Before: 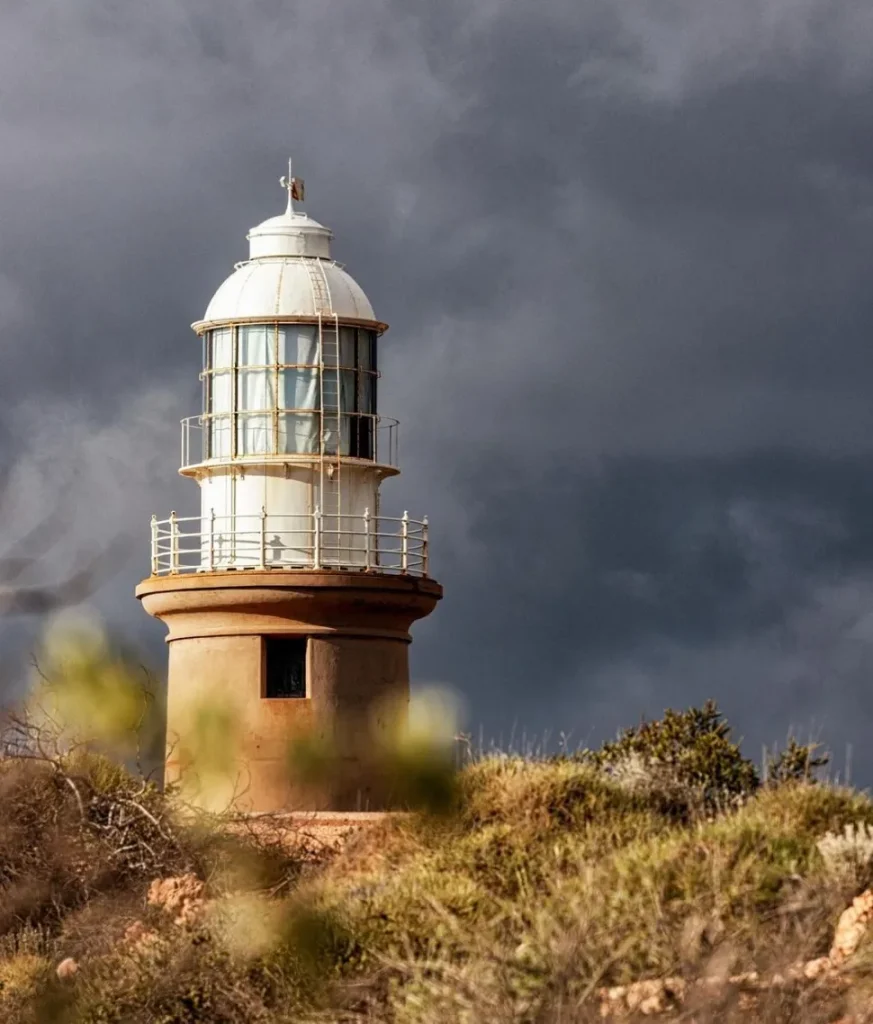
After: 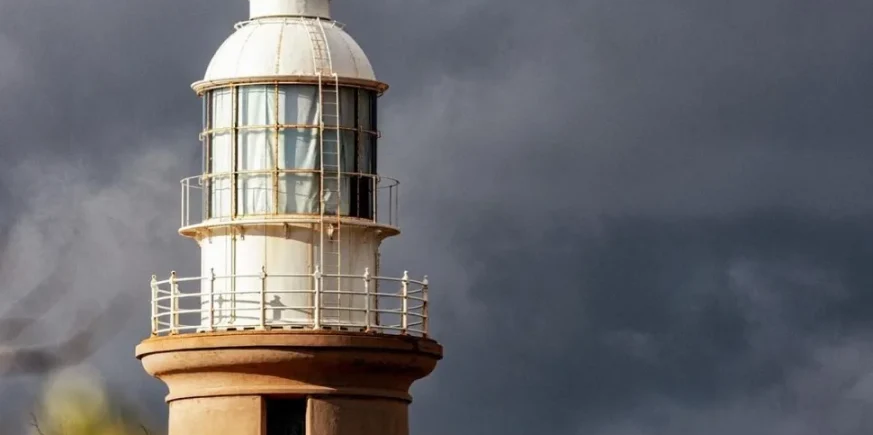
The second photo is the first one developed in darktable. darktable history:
crop and rotate: top 23.484%, bottom 33.945%
